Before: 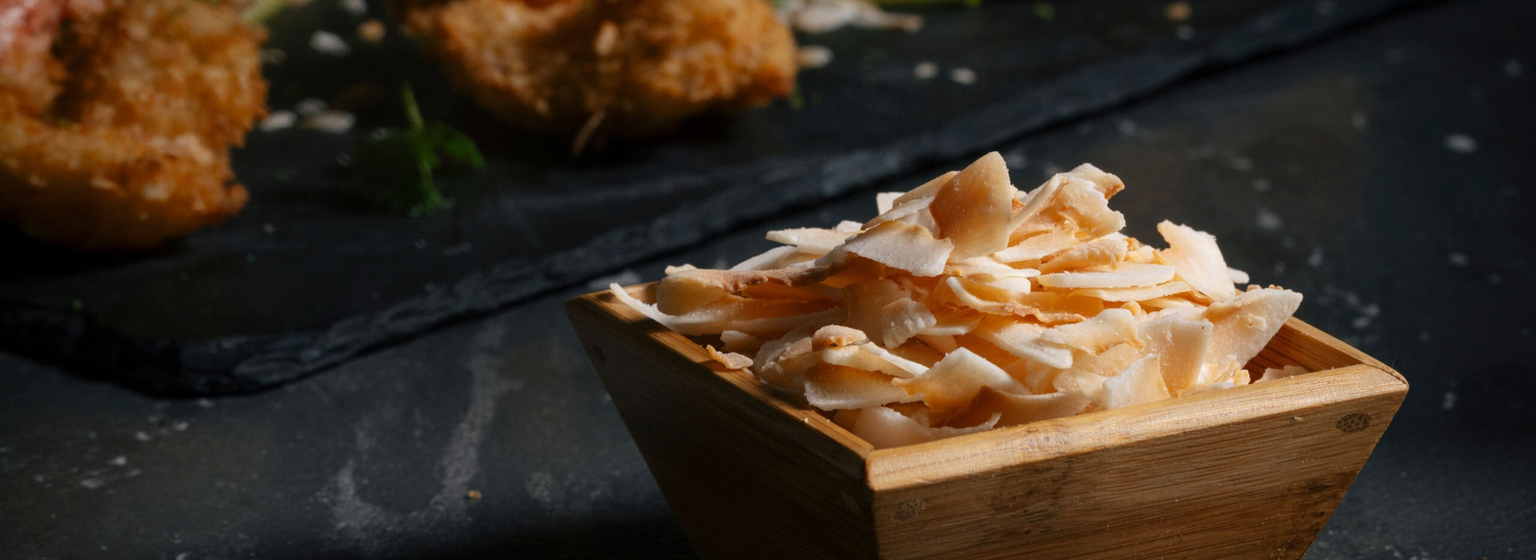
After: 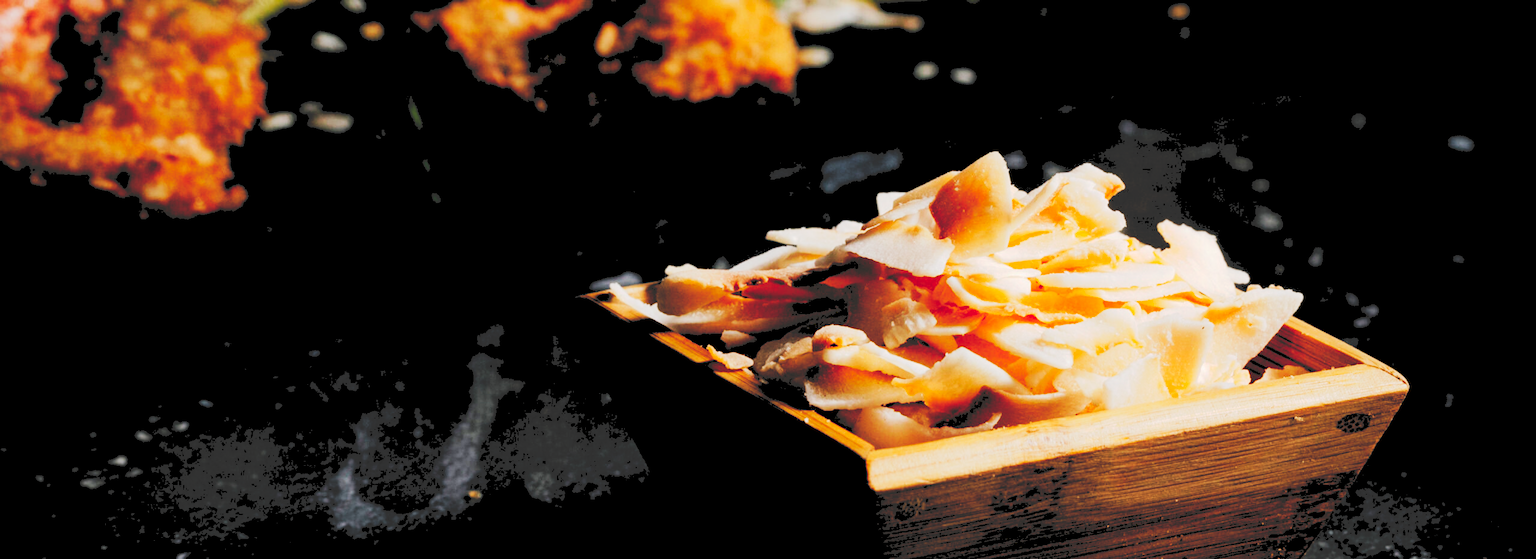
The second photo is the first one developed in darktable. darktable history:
tone curve: curves: ch0 [(0, 0) (0.003, 0.184) (0.011, 0.184) (0.025, 0.189) (0.044, 0.192) (0.069, 0.194) (0.1, 0.2) (0.136, 0.202) (0.177, 0.206) (0.224, 0.214) (0.277, 0.243) (0.335, 0.297) (0.399, 0.39) (0.468, 0.508) (0.543, 0.653) (0.623, 0.754) (0.709, 0.834) (0.801, 0.887) (0.898, 0.925) (1, 1)], preserve colors none
rgb levels: levels [[0.027, 0.429, 0.996], [0, 0.5, 1], [0, 0.5, 1]]
